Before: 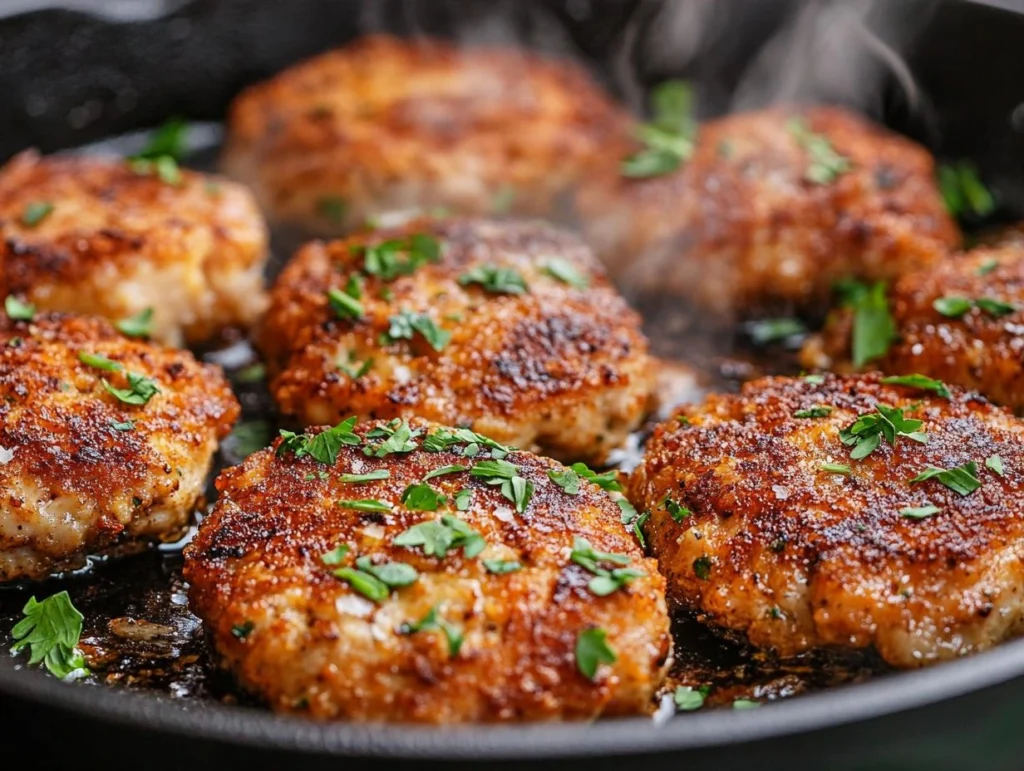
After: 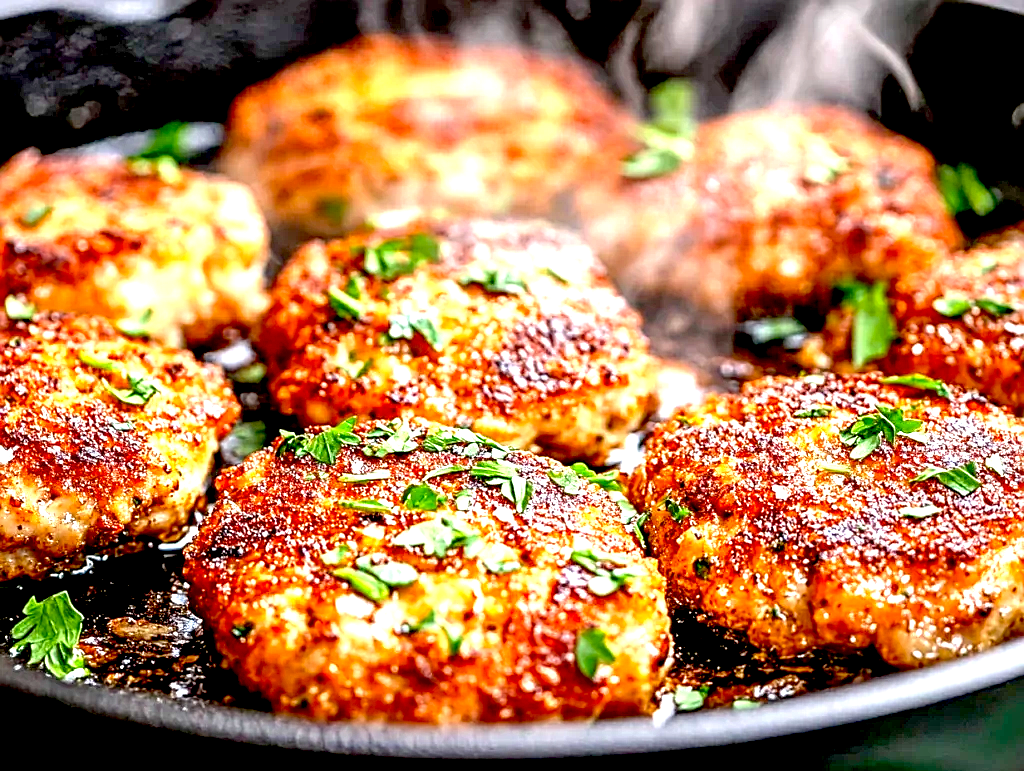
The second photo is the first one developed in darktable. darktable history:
local contrast: on, module defaults
exposure: black level correction 0.016, exposure 1.774 EV, compensate highlight preservation false
sharpen: amount 0.6
